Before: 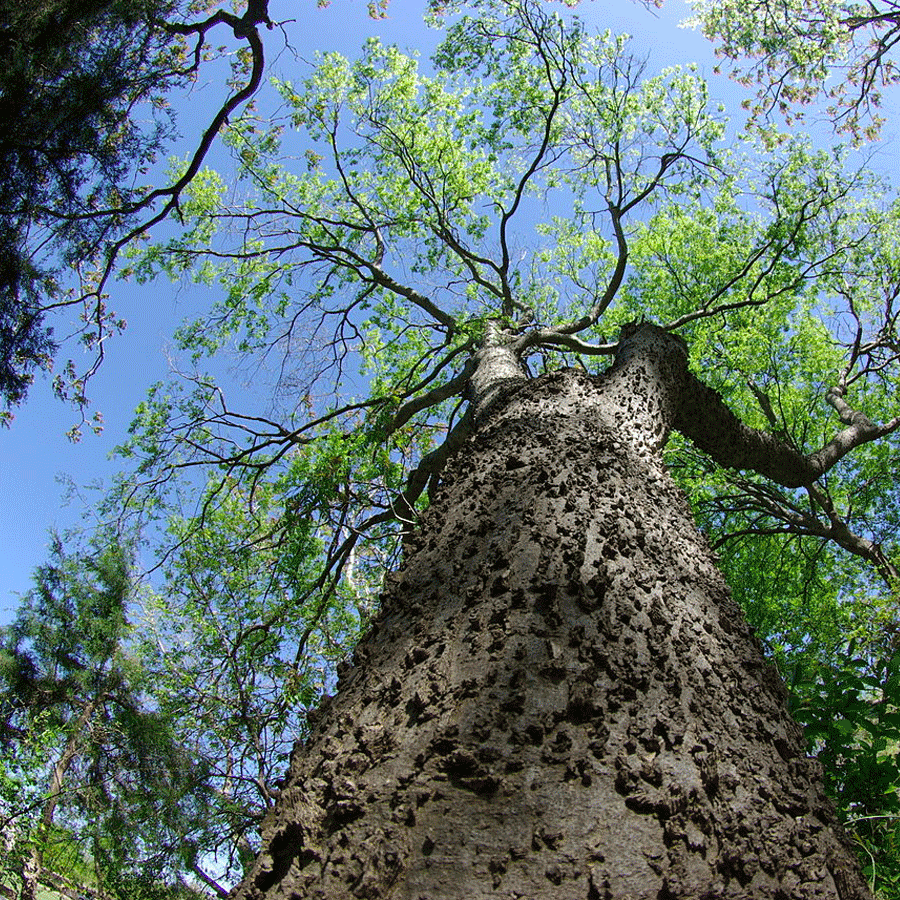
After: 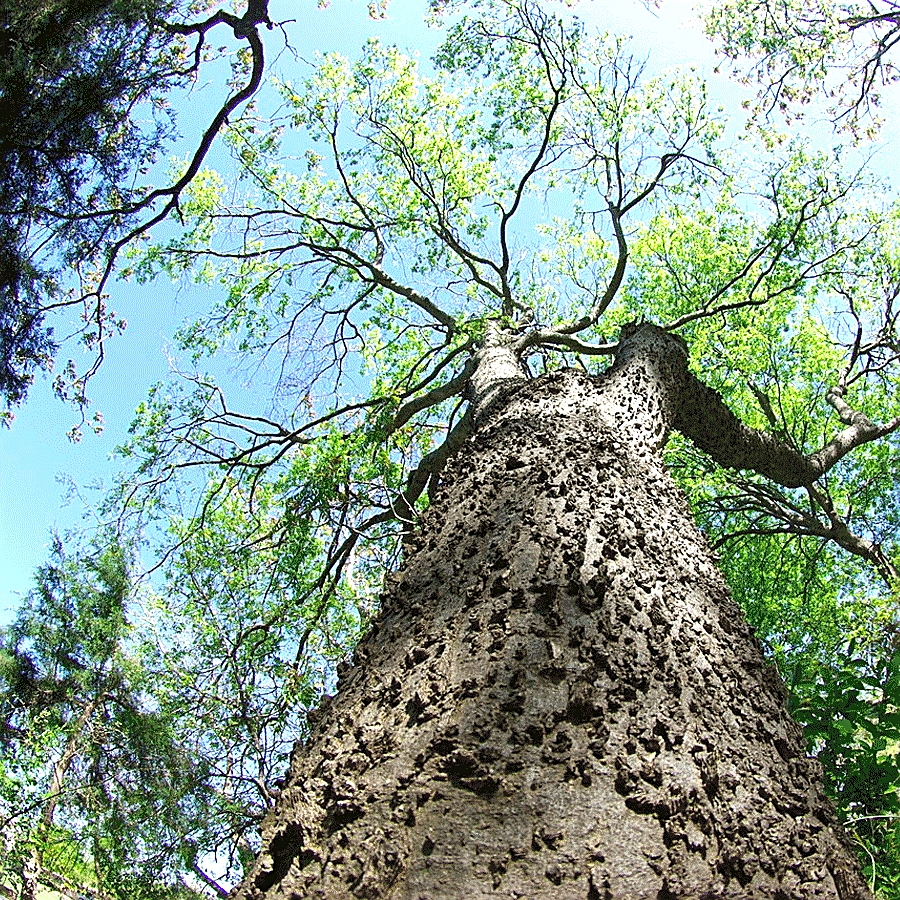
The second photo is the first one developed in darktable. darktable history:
sharpen: on, module defaults
exposure: black level correction 0, exposure 1.097 EV, compensate highlight preservation false
